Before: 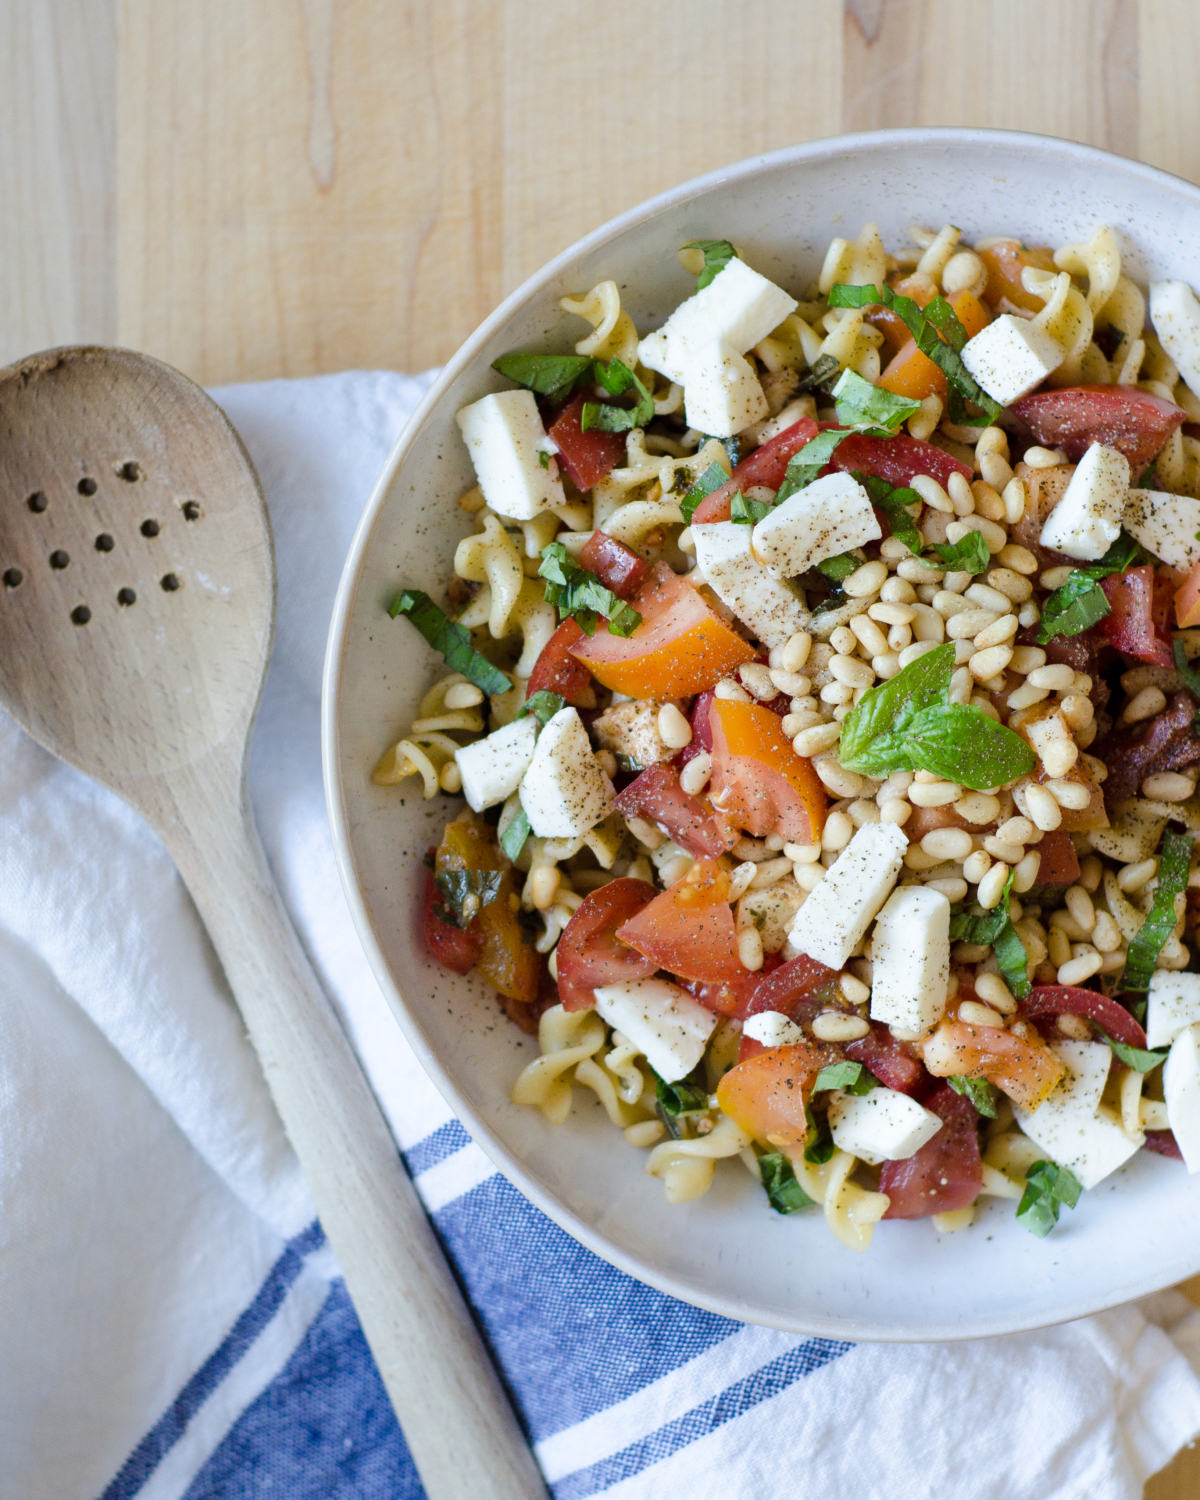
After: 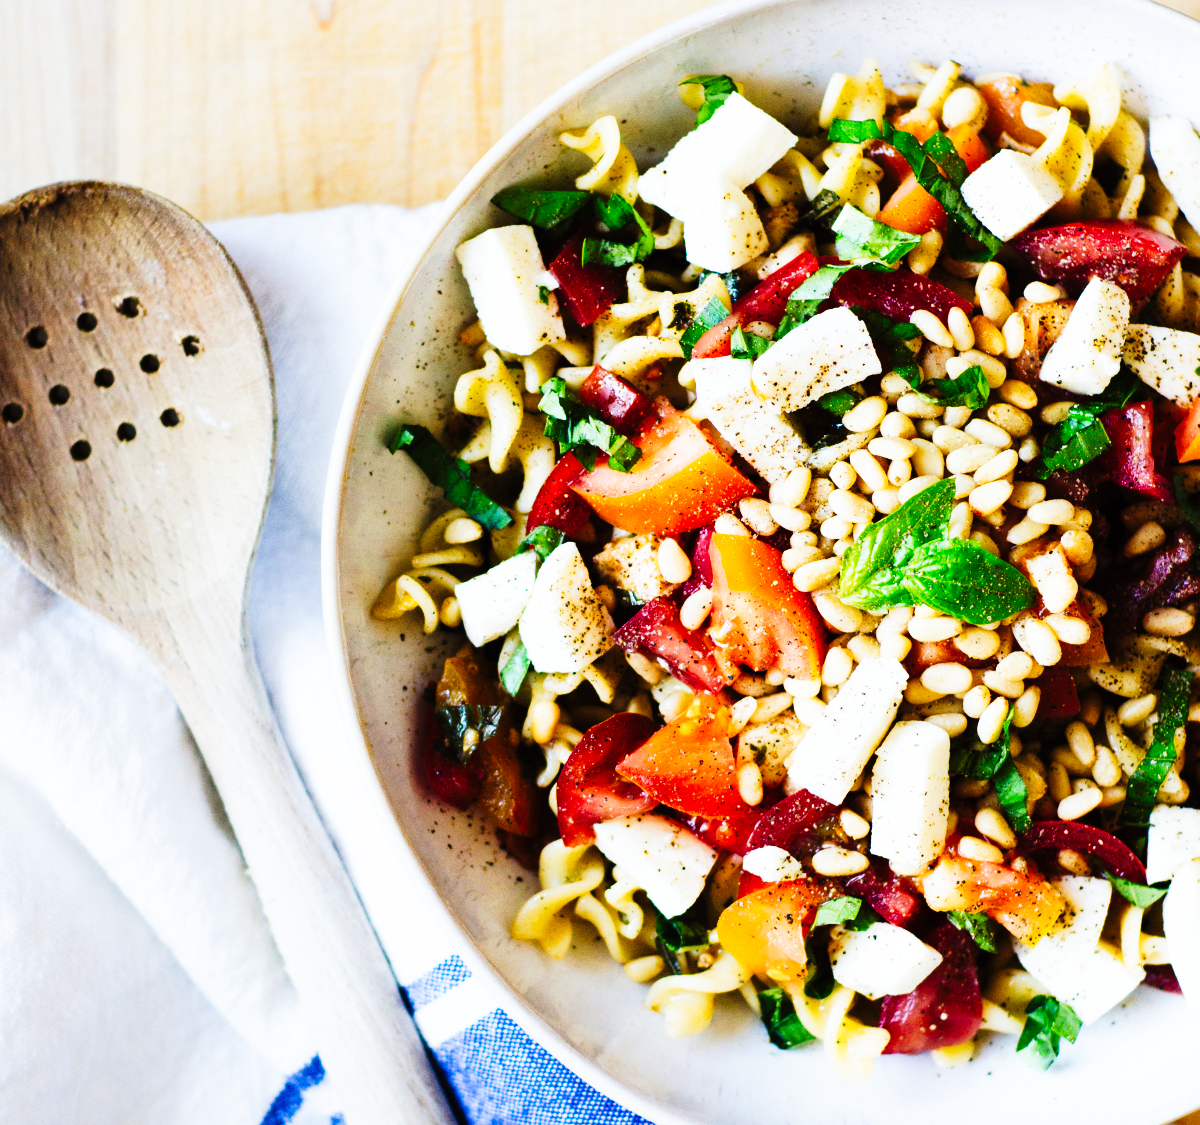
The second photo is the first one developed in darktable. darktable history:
crop: top 11.038%, bottom 13.962%
tone curve: curves: ch0 [(0, 0) (0.003, 0.006) (0.011, 0.008) (0.025, 0.011) (0.044, 0.015) (0.069, 0.019) (0.1, 0.023) (0.136, 0.03) (0.177, 0.042) (0.224, 0.065) (0.277, 0.103) (0.335, 0.177) (0.399, 0.294) (0.468, 0.463) (0.543, 0.639) (0.623, 0.805) (0.709, 0.909) (0.801, 0.967) (0.898, 0.989) (1, 1)], preserve colors none
